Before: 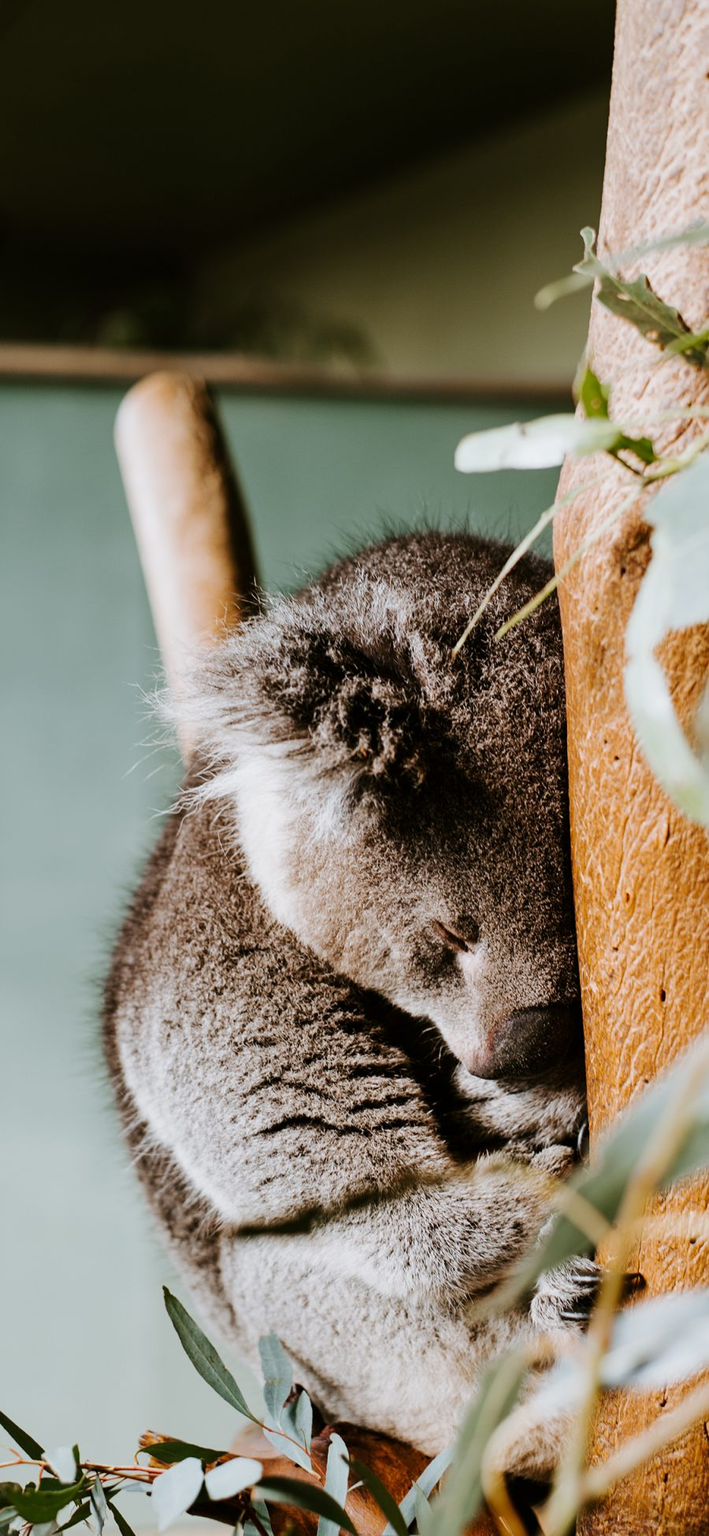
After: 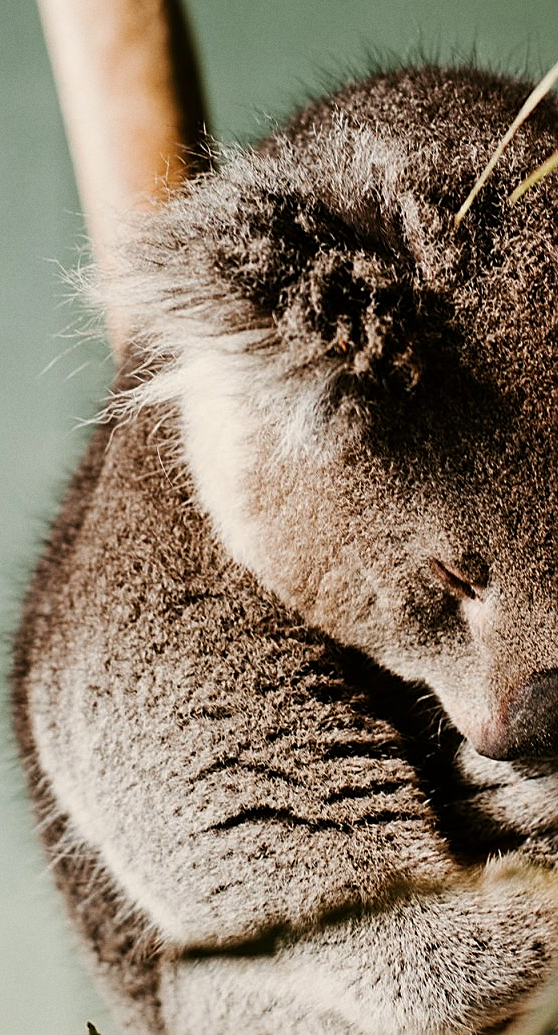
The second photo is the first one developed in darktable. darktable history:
grain: coarseness 0.09 ISO, strength 16.61%
crop: left 13.312%, top 31.28%, right 24.627%, bottom 15.582%
white balance: red 1.045, blue 0.932
sharpen: on, module defaults
